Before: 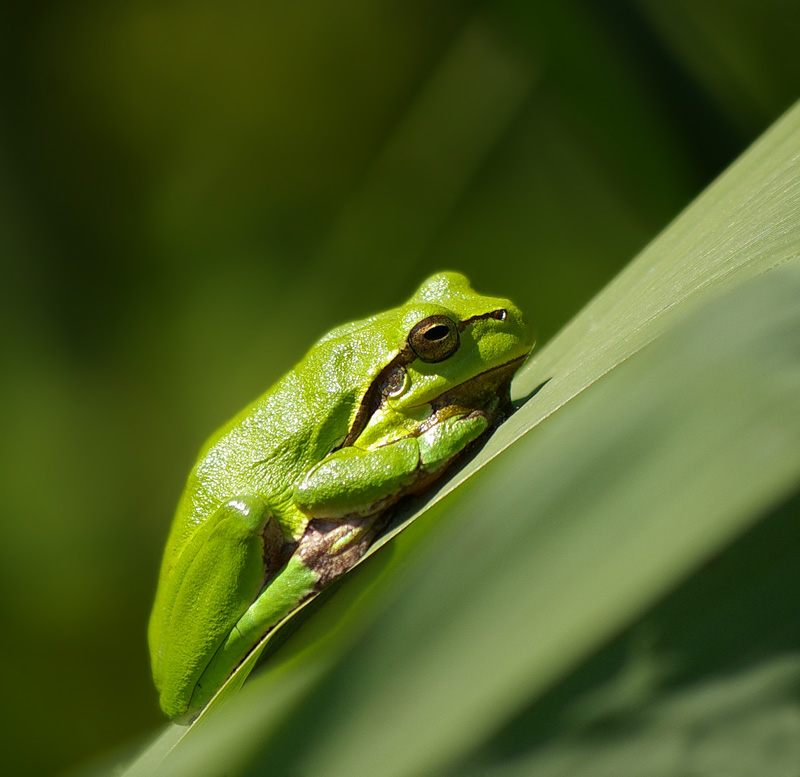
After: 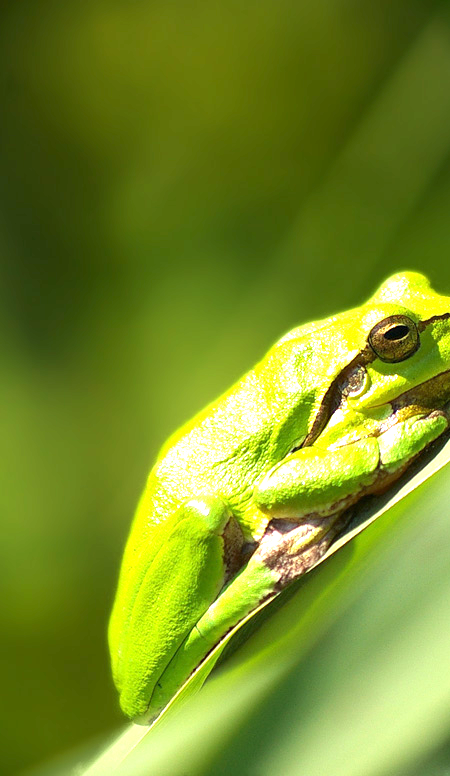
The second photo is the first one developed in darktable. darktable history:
crop: left 5.114%, right 38.589%
exposure: exposure 1.5 EV, compensate highlight preservation false
